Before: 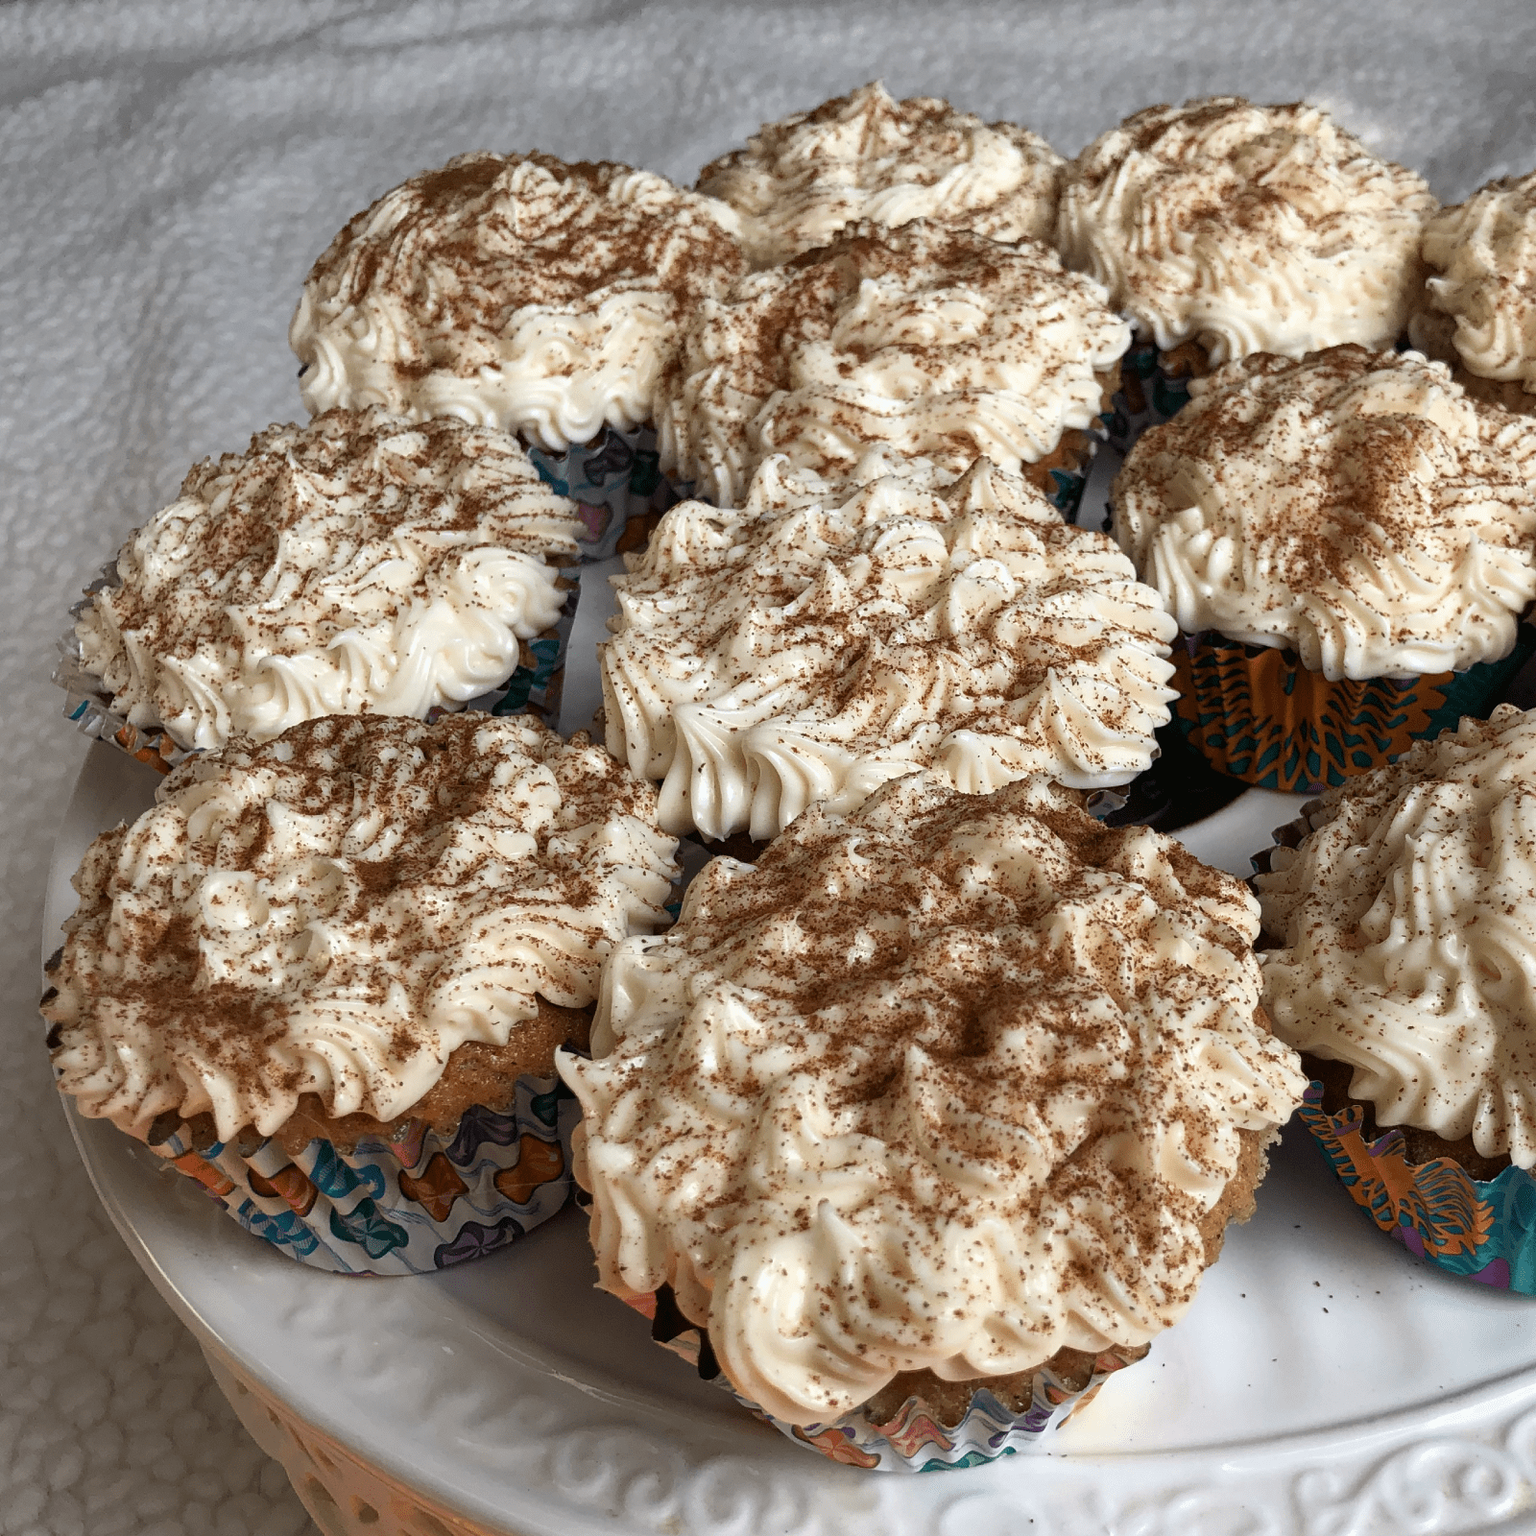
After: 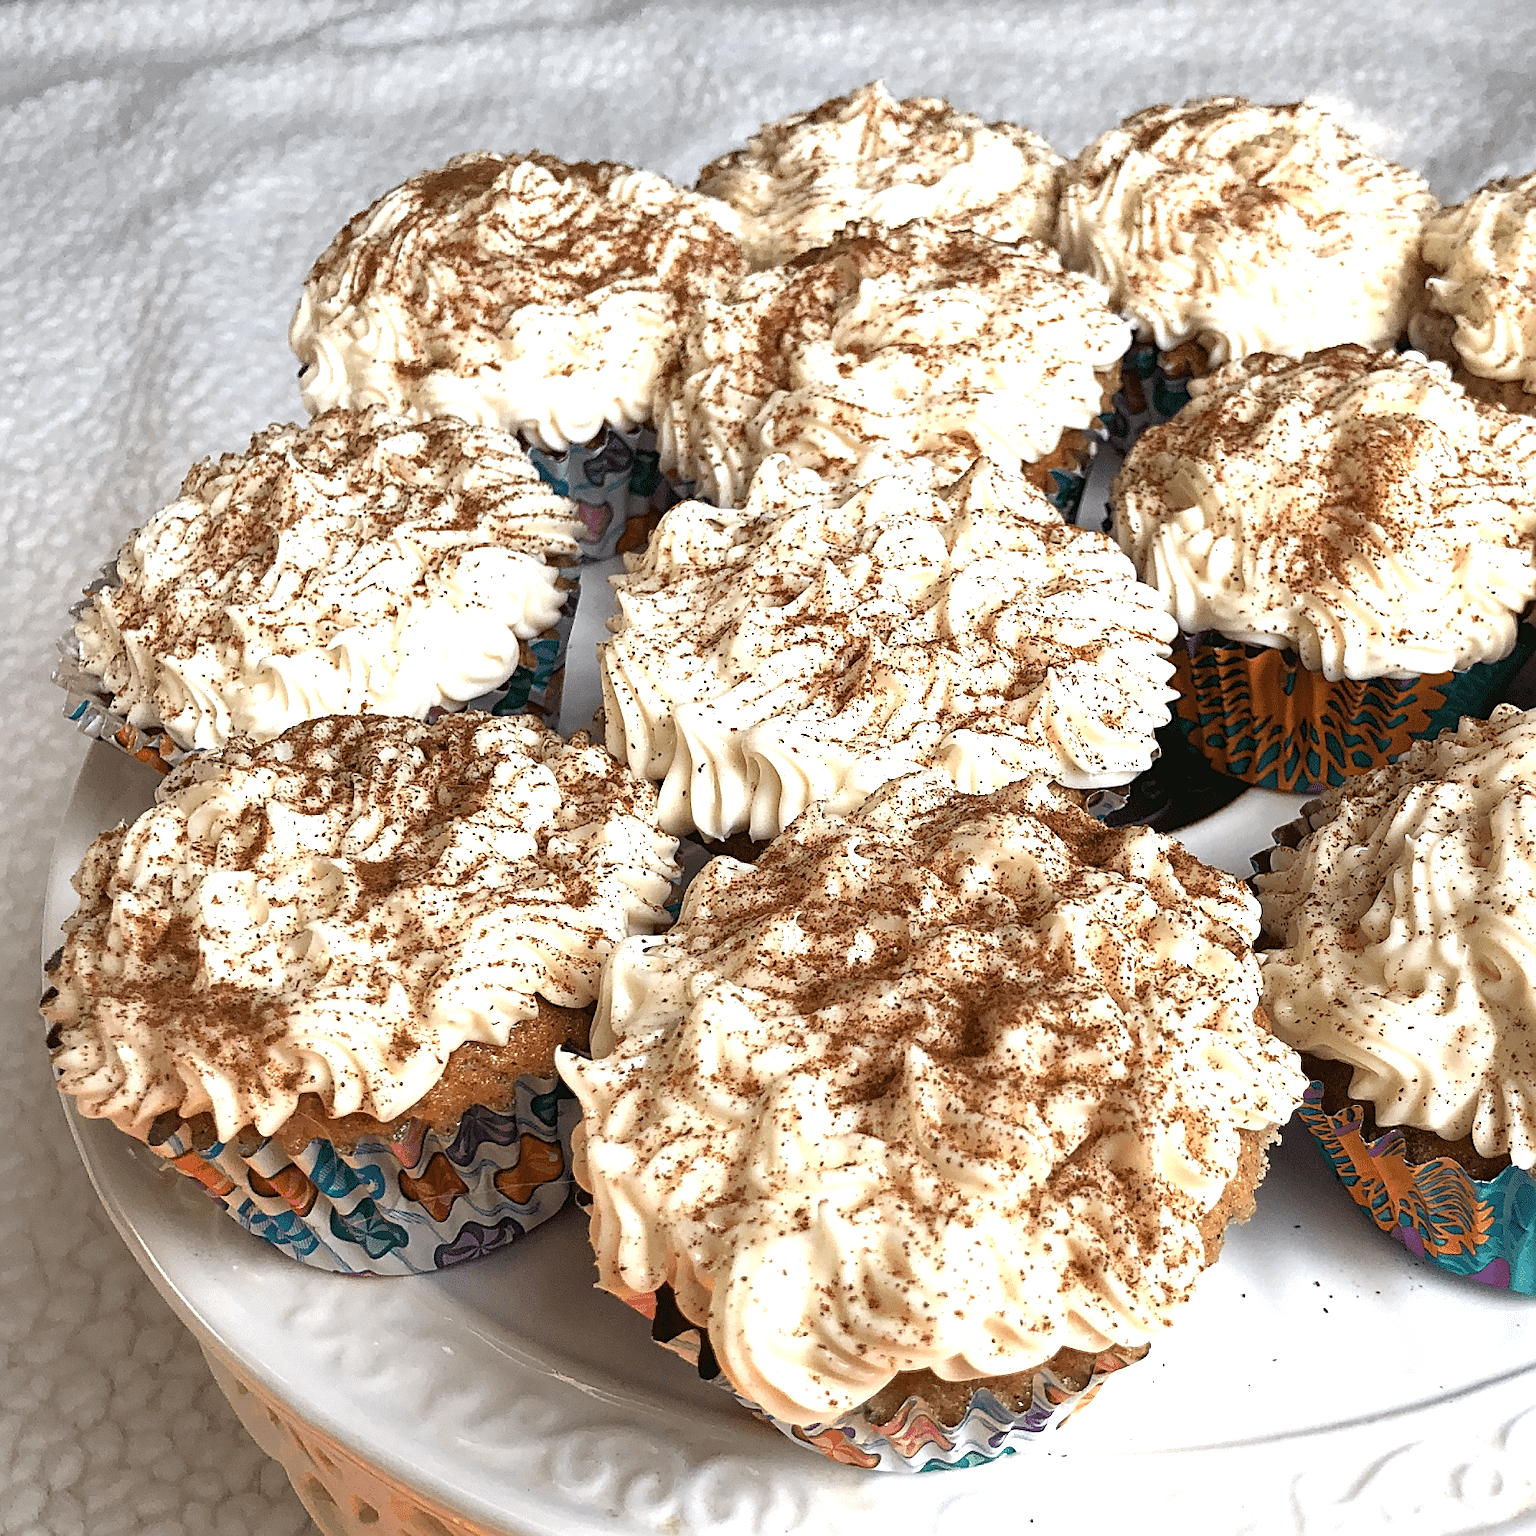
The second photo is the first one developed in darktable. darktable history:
sharpen: on, module defaults
exposure: black level correction 0, exposure 1 EV, compensate exposure bias true, compensate highlight preservation false
